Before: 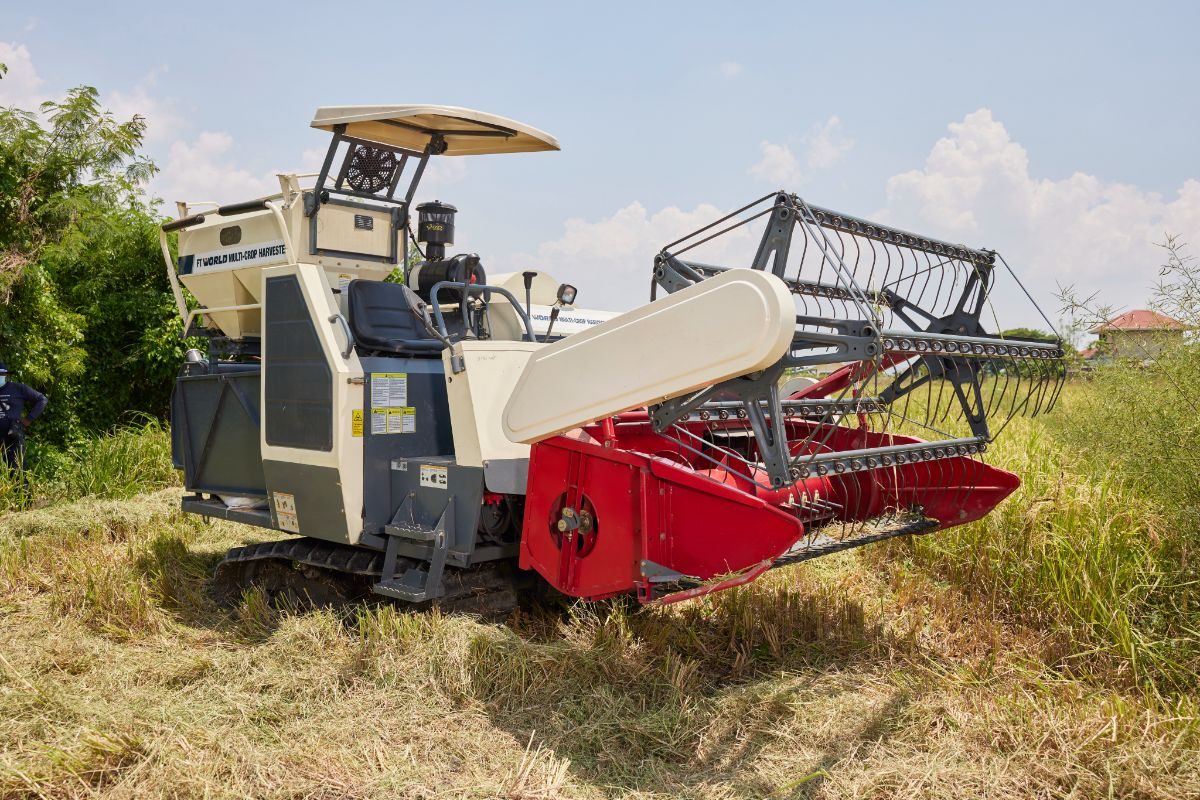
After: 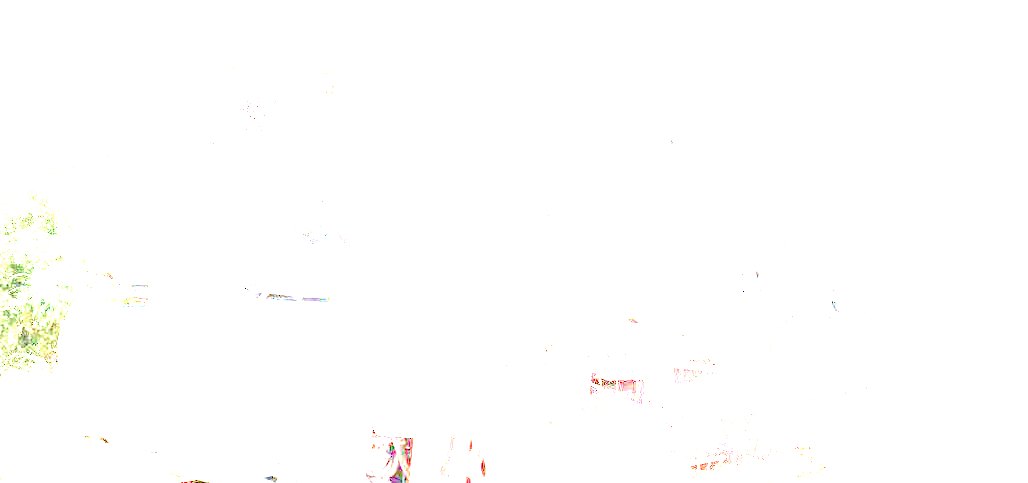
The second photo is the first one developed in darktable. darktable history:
color balance rgb: shadows lift › chroma 1%, shadows lift › hue 113°, highlights gain › chroma 0.2%, highlights gain › hue 333°, perceptual saturation grading › global saturation 20%, perceptual saturation grading › highlights -50%, perceptual saturation grading › shadows 25%, contrast -10%
crop and rotate: left 9.345%, top 7.22%, right 4.982%, bottom 32.331%
tone equalizer: -7 EV 0.13 EV, smoothing diameter 25%, edges refinement/feathering 10, preserve details guided filter
exposure: exposure 8 EV, compensate highlight preservation false
vignetting: unbound false
